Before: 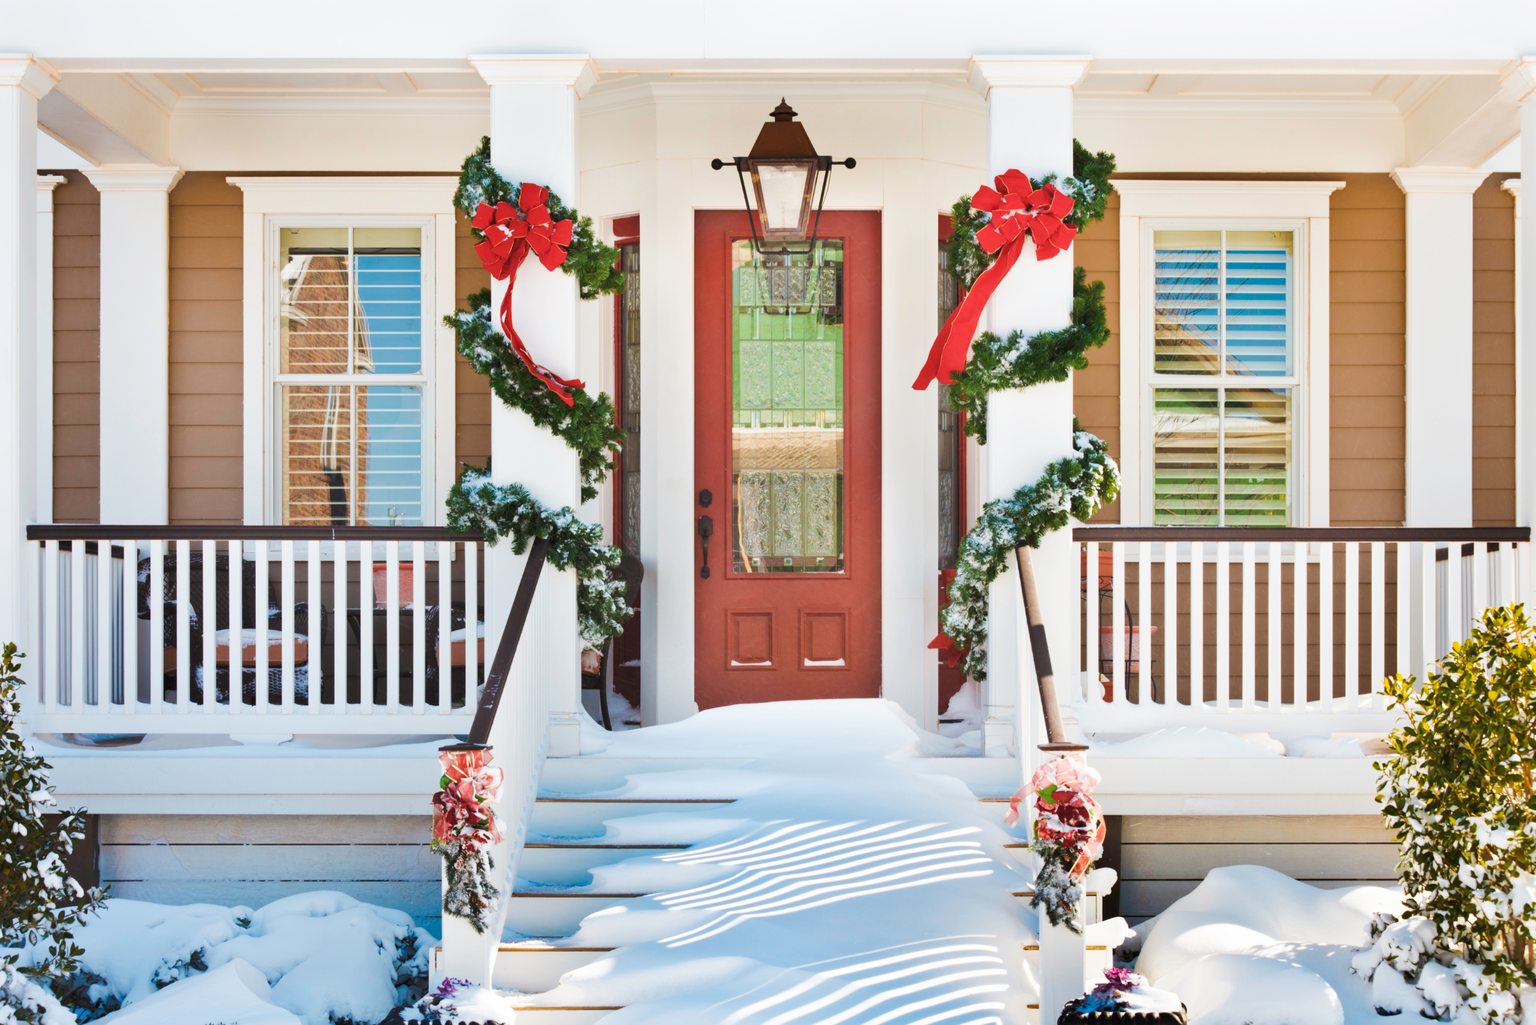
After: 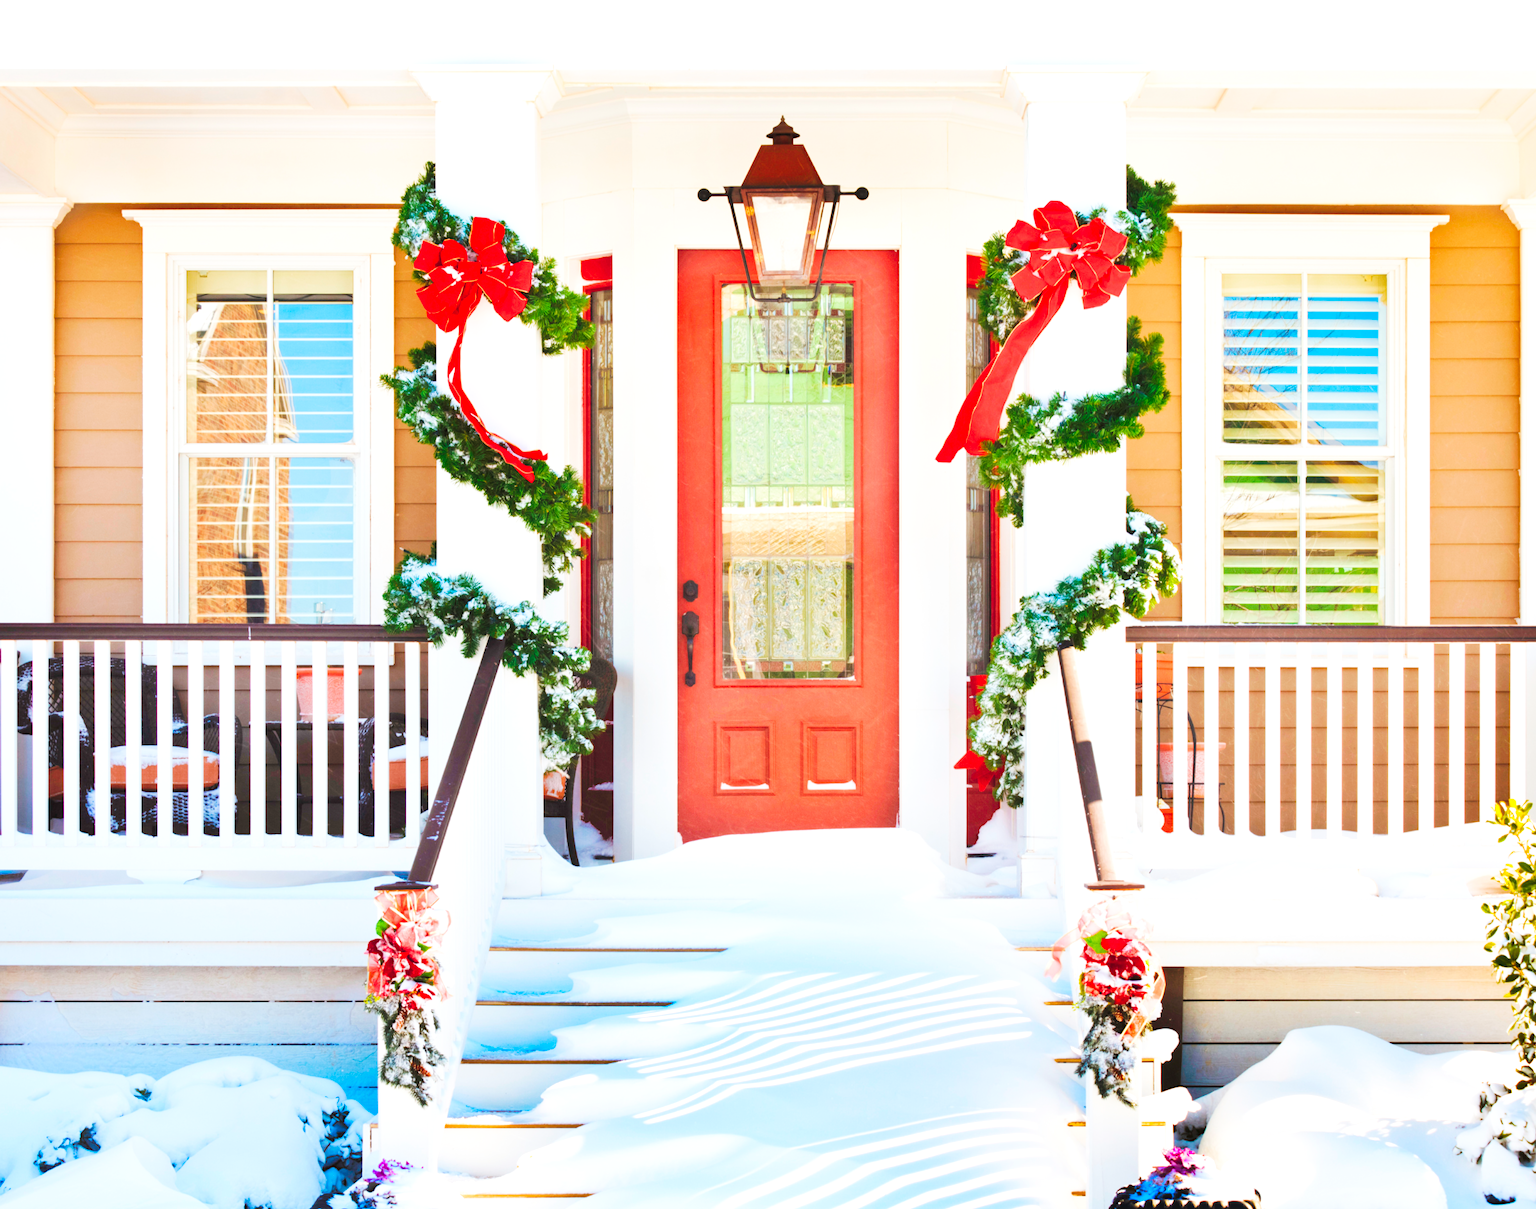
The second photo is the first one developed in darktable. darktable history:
levels: levels [0, 0.397, 0.955]
crop: left 8.026%, right 7.374%
base curve: curves: ch0 [(0, 0) (0.036, 0.025) (0.121, 0.166) (0.206, 0.329) (0.605, 0.79) (1, 1)], preserve colors none
